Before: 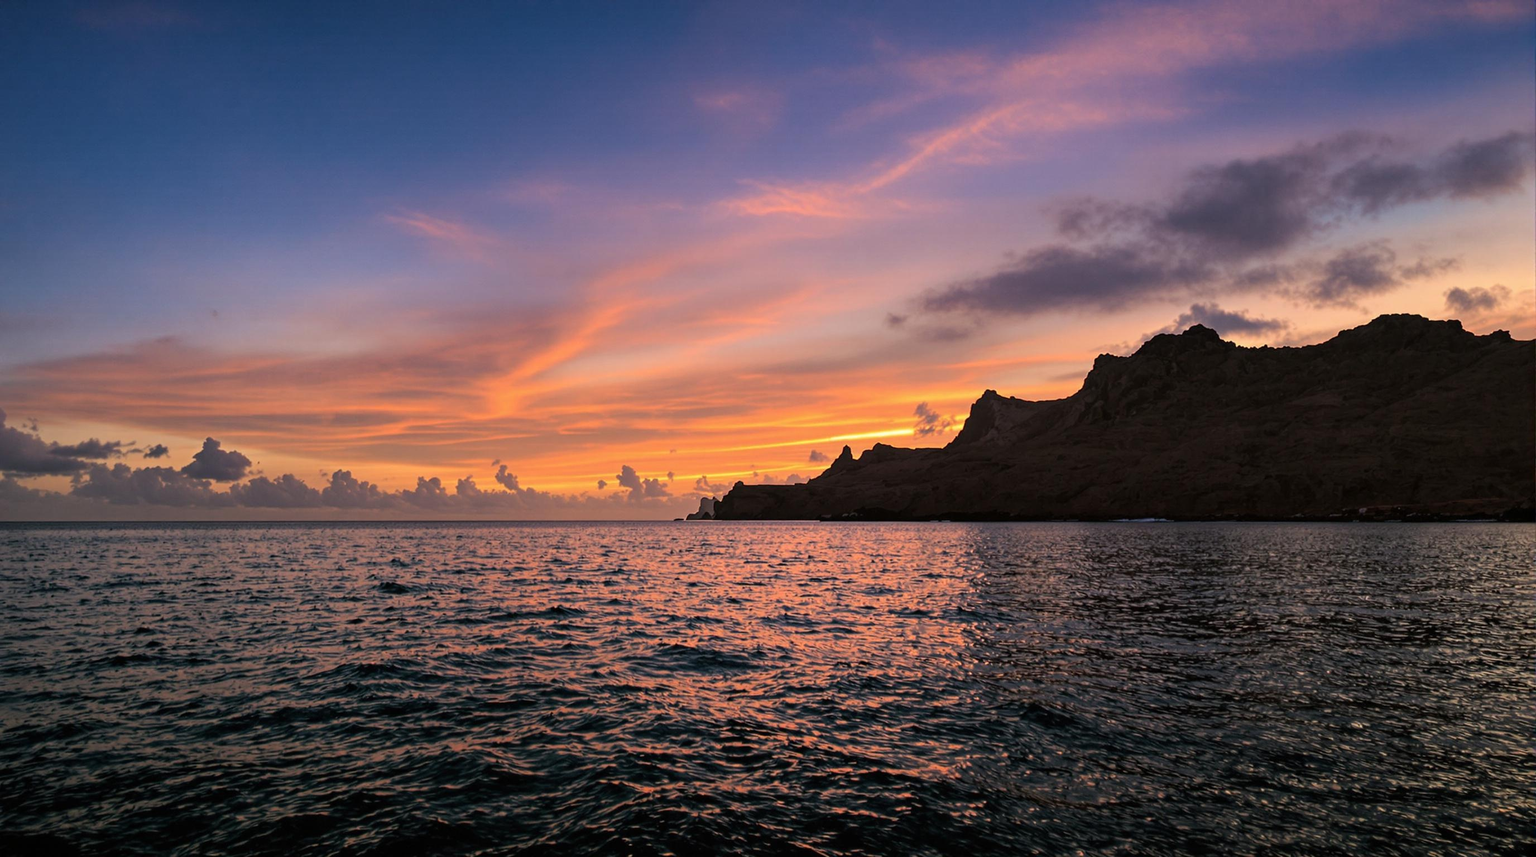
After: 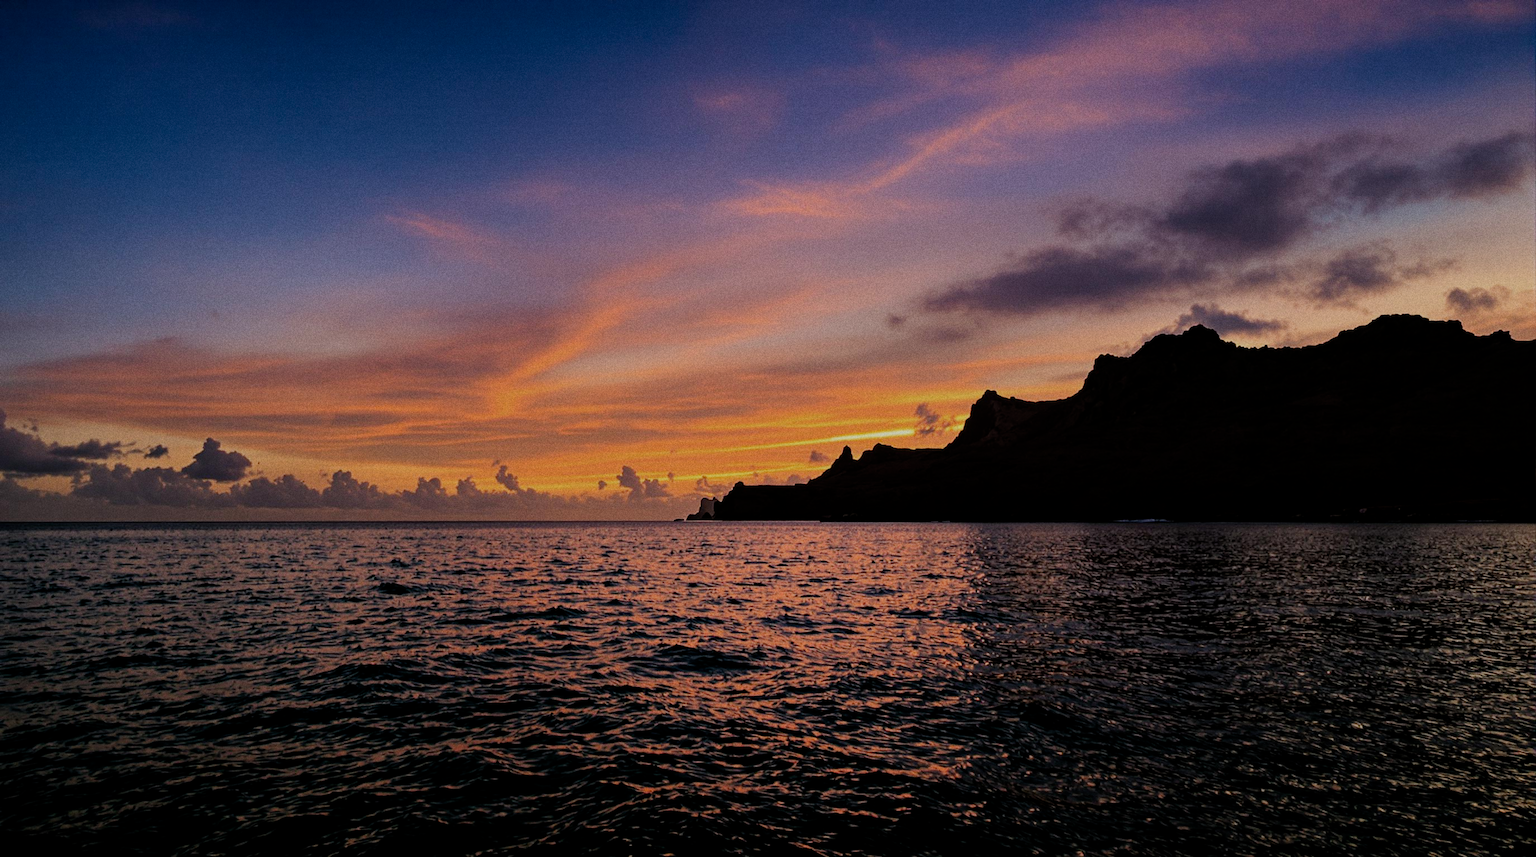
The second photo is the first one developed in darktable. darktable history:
grain: coarseness 8.68 ISO, strength 31.94%
filmic rgb: middle gray luminance 29%, black relative exposure -10.3 EV, white relative exposure 5.5 EV, threshold 6 EV, target black luminance 0%, hardness 3.95, latitude 2.04%, contrast 1.132, highlights saturation mix 5%, shadows ↔ highlights balance 15.11%, add noise in highlights 0, preserve chrominance no, color science v3 (2019), use custom middle-gray values true, iterations of high-quality reconstruction 0, contrast in highlights soft, enable highlight reconstruction true
